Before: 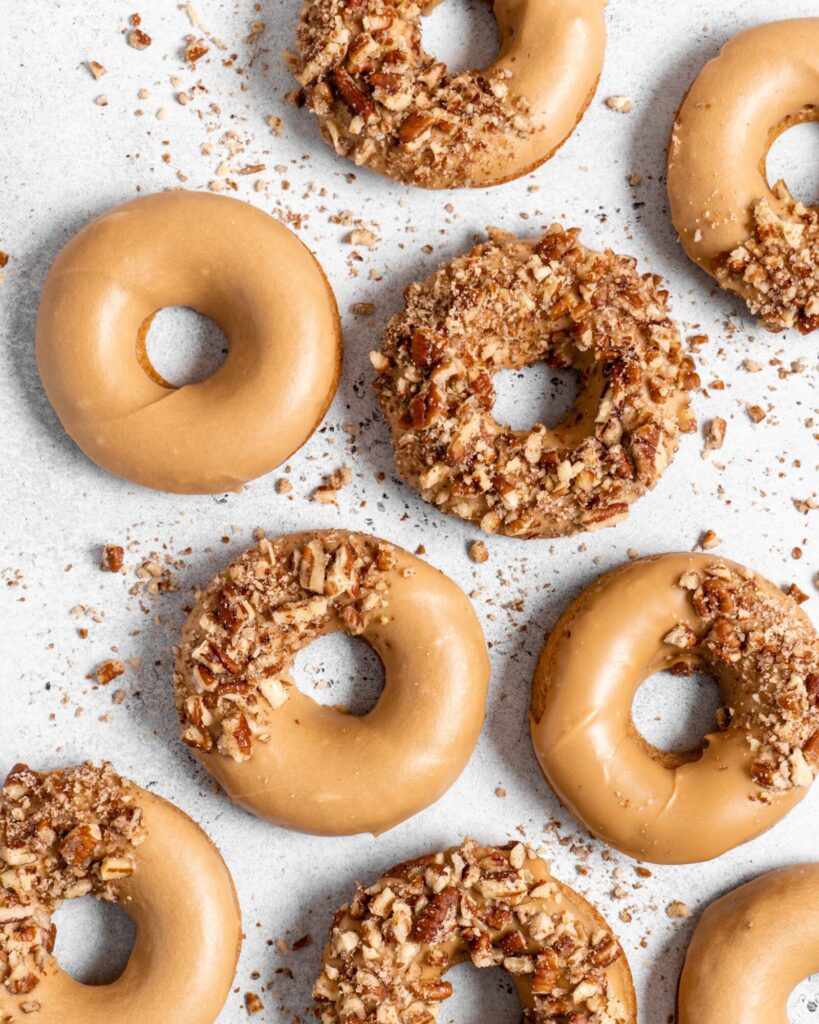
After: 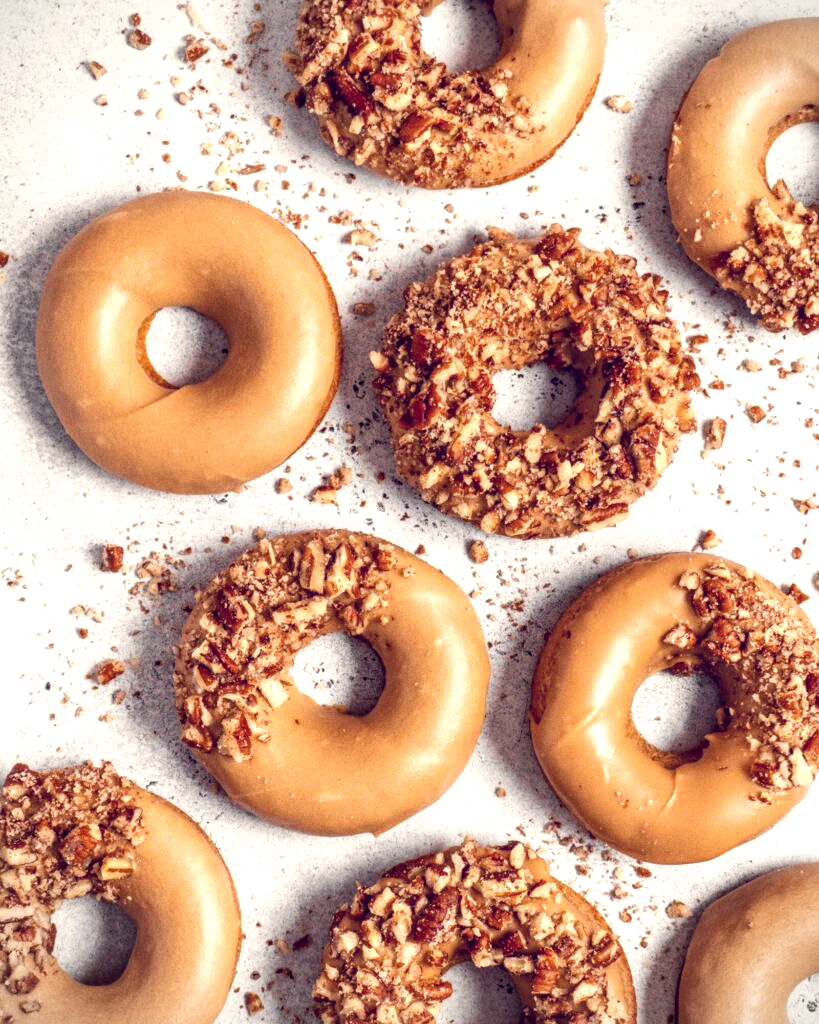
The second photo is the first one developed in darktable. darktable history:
local contrast: on, module defaults
color balance: lift [1.001, 0.997, 0.99, 1.01], gamma [1.007, 1, 0.975, 1.025], gain [1, 1.065, 1.052, 0.935], contrast 13.25%
vignetting: fall-off start 91.19%
grain: coarseness 0.09 ISO
